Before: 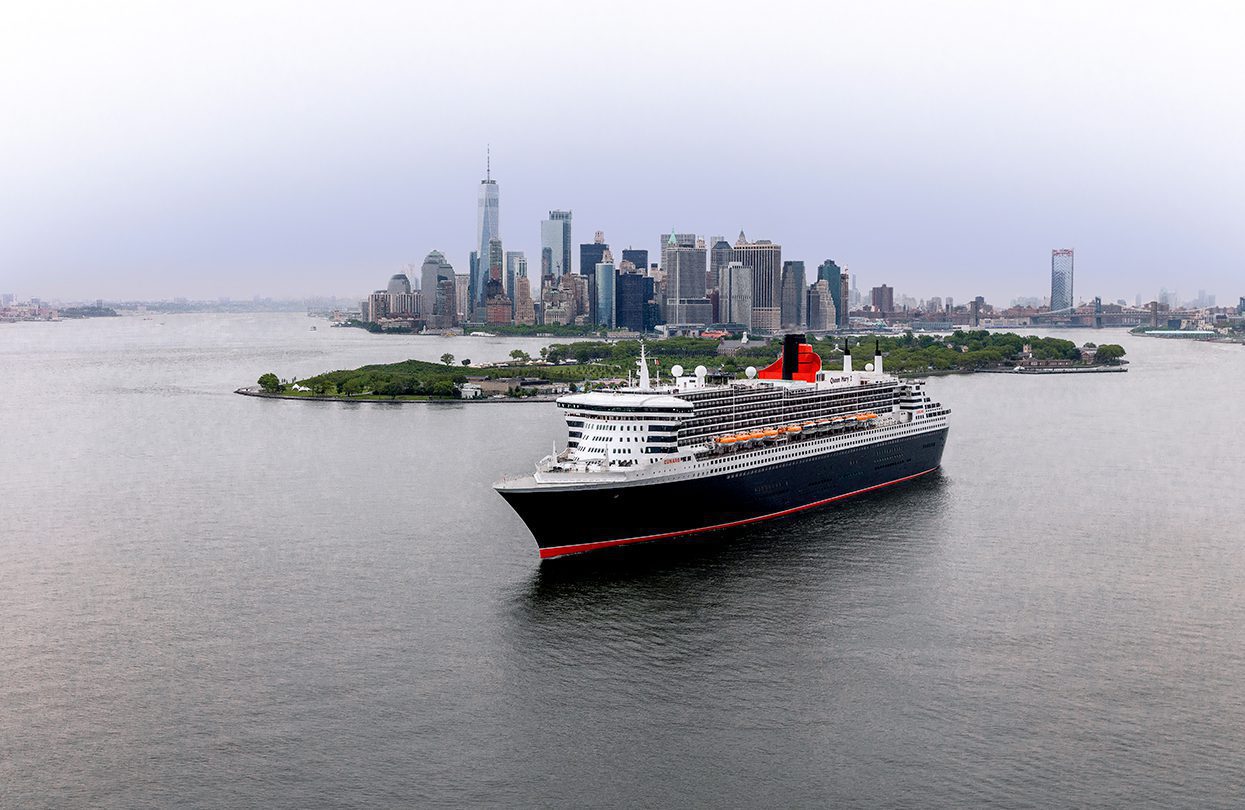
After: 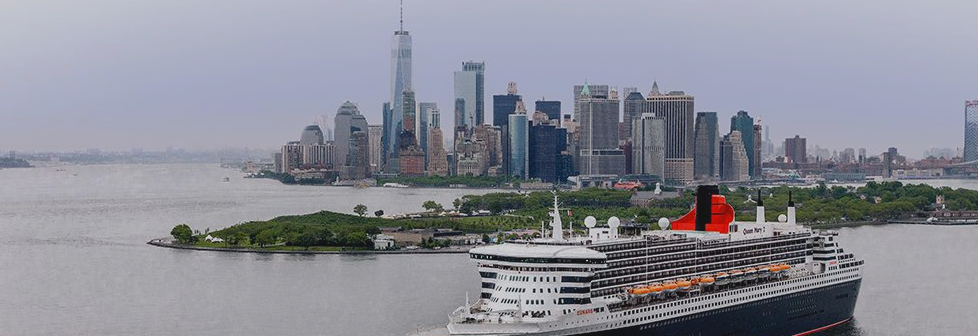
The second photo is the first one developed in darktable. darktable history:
exposure: exposure -0.462 EV, compensate highlight preservation false
crop: left 7.036%, top 18.398%, right 14.379%, bottom 40.043%
contrast brightness saturation: contrast -0.11
